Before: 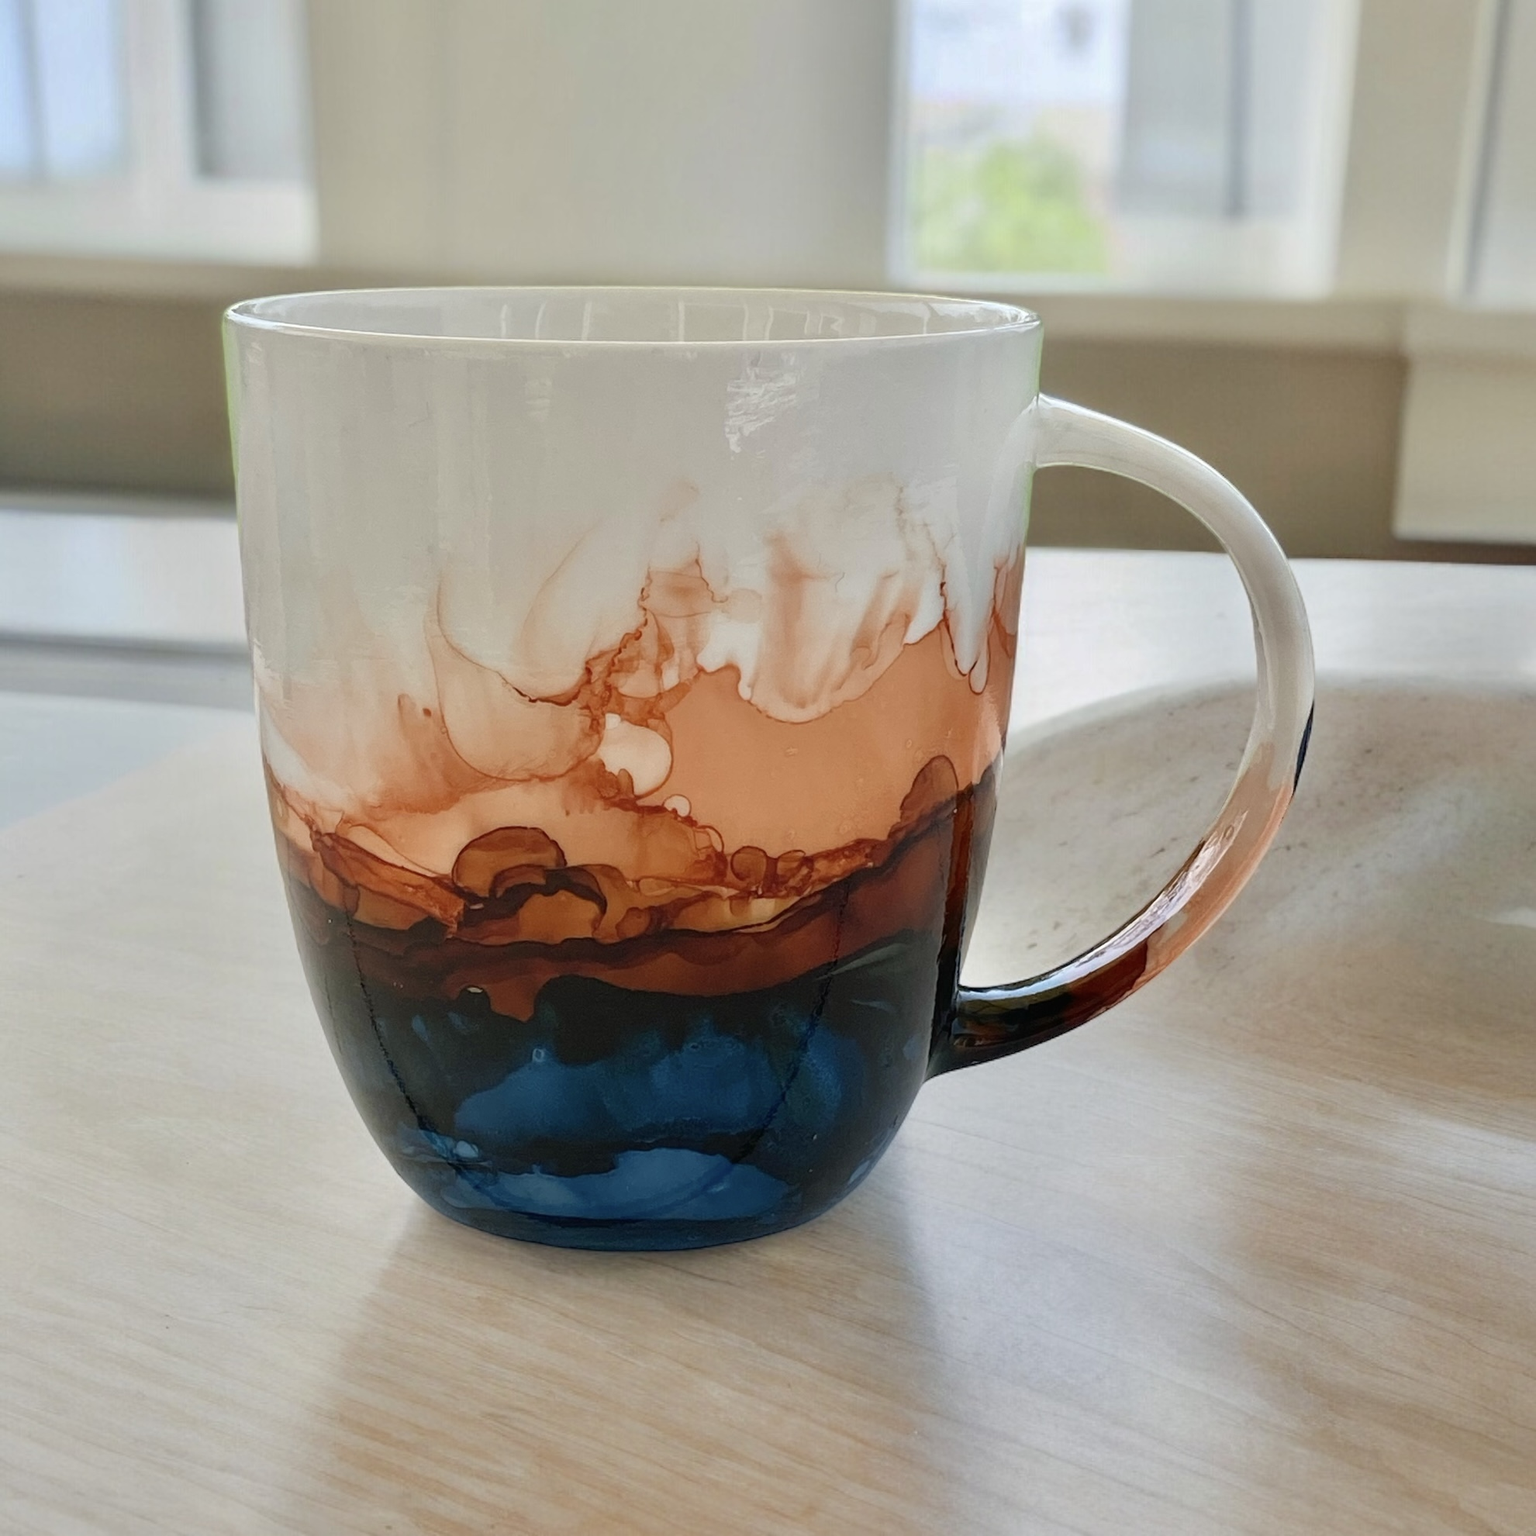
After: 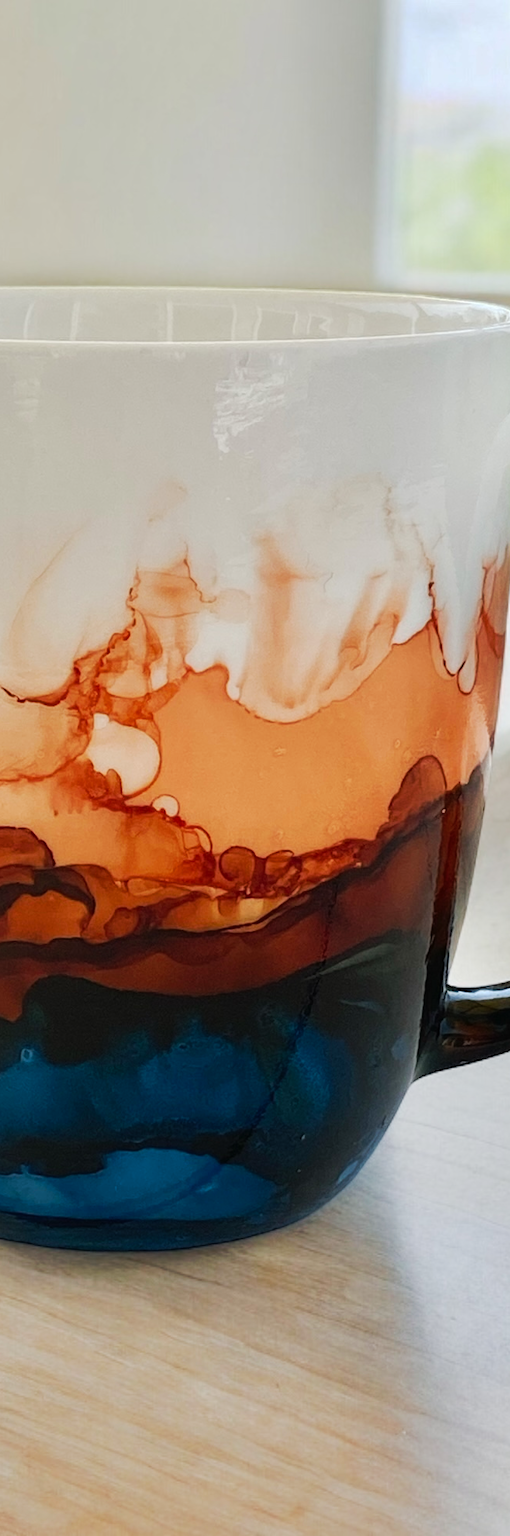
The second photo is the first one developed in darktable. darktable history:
exposure: compensate highlight preservation false
tone curve: curves: ch0 [(0, 0) (0.003, 0.005) (0.011, 0.011) (0.025, 0.022) (0.044, 0.035) (0.069, 0.051) (0.1, 0.073) (0.136, 0.106) (0.177, 0.147) (0.224, 0.195) (0.277, 0.253) (0.335, 0.315) (0.399, 0.388) (0.468, 0.488) (0.543, 0.586) (0.623, 0.685) (0.709, 0.764) (0.801, 0.838) (0.898, 0.908) (1, 1)], preserve colors none
crop: left 33.36%, right 33.36%
